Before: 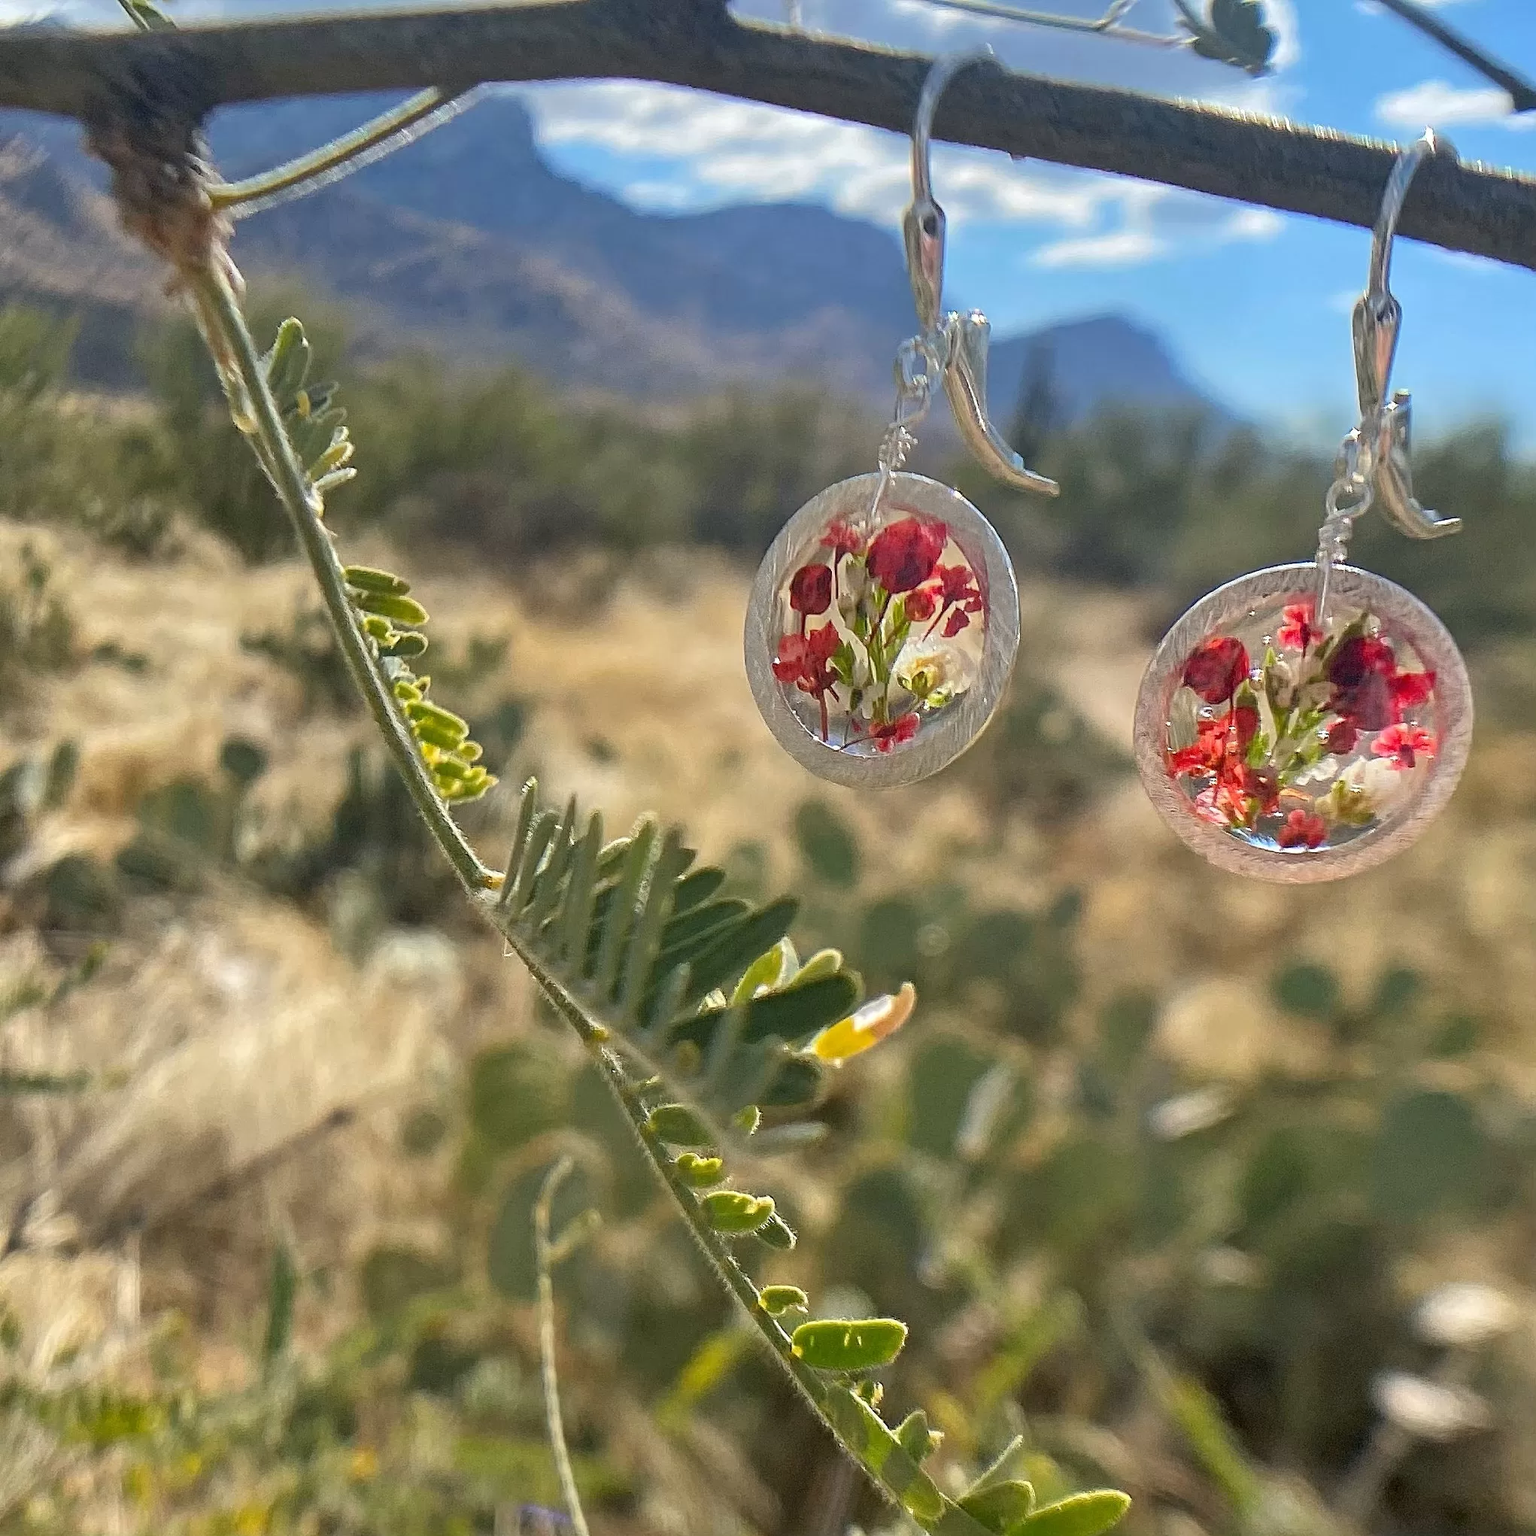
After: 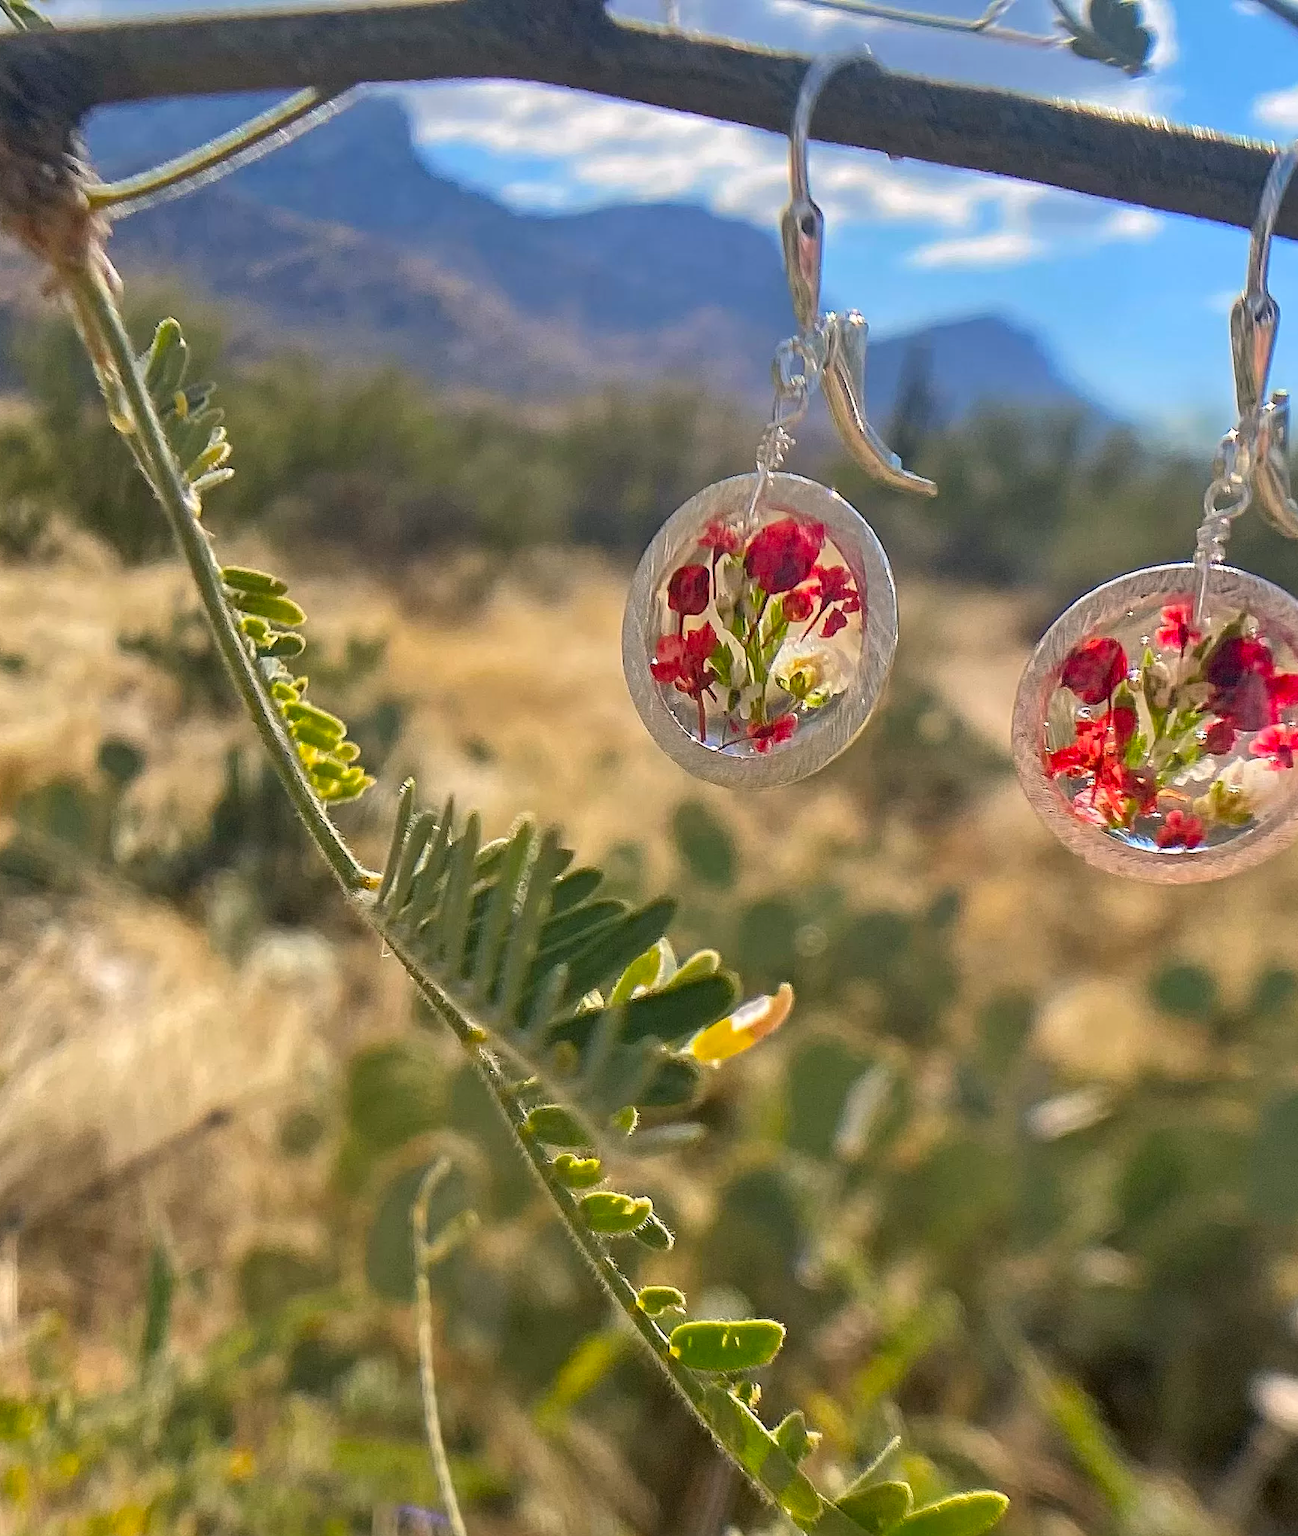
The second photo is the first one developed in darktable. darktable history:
tone equalizer: edges refinement/feathering 500, mask exposure compensation -1.57 EV, preserve details no
color correction: highlights a* 3.37, highlights b* 1.9, saturation 1.21
crop: left 8.021%, right 7.41%
